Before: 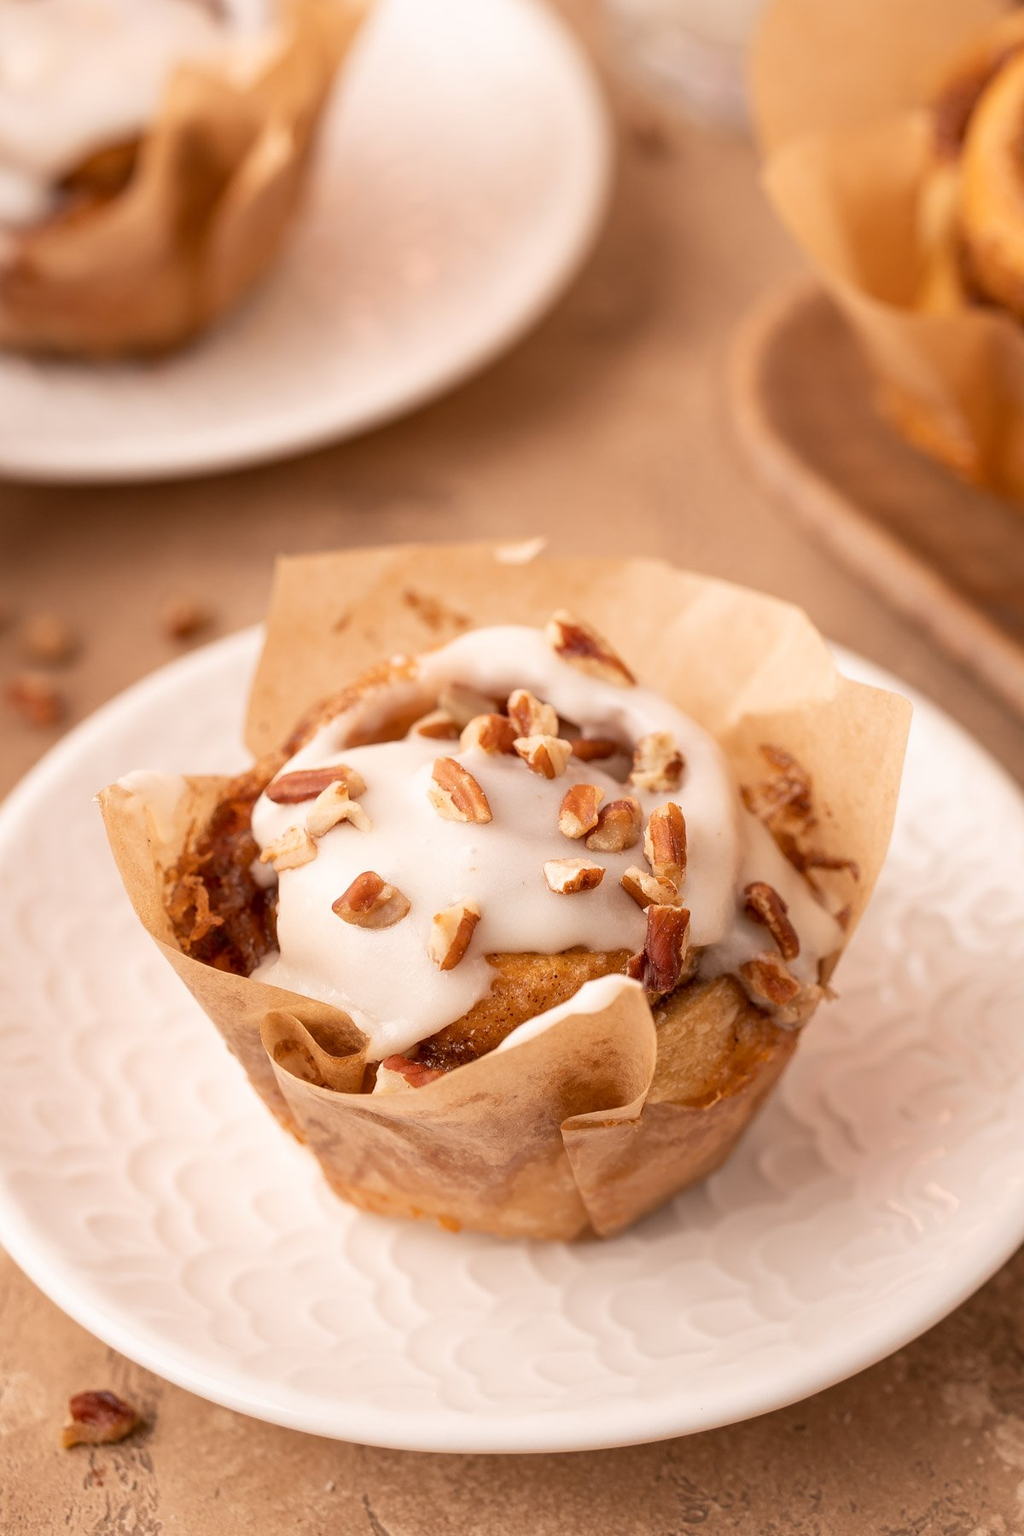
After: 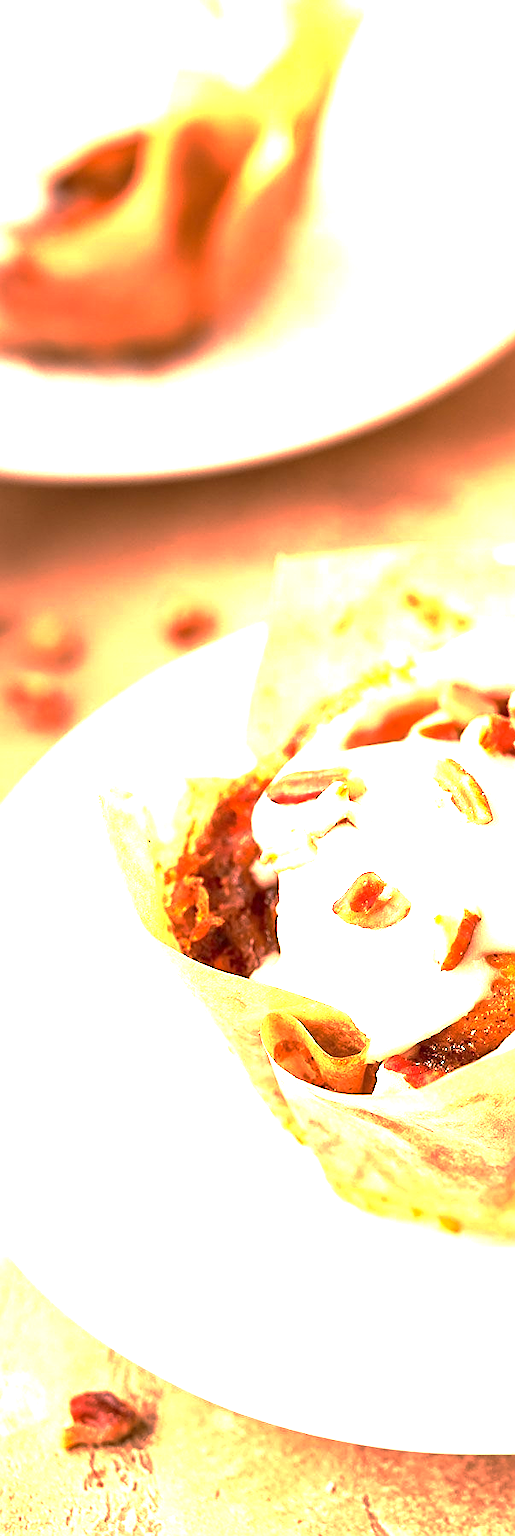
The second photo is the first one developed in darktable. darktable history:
exposure: black level correction 0, exposure 1.996 EV, compensate highlight preservation false
sharpen: amount 0.576
local contrast: mode bilateral grid, contrast 19, coarseness 49, detail 119%, midtone range 0.2
crop and rotate: left 0.023%, top 0%, right 49.591%
base curve: curves: ch0 [(0, 0) (0.595, 0.418) (1, 1)], preserve colors none
